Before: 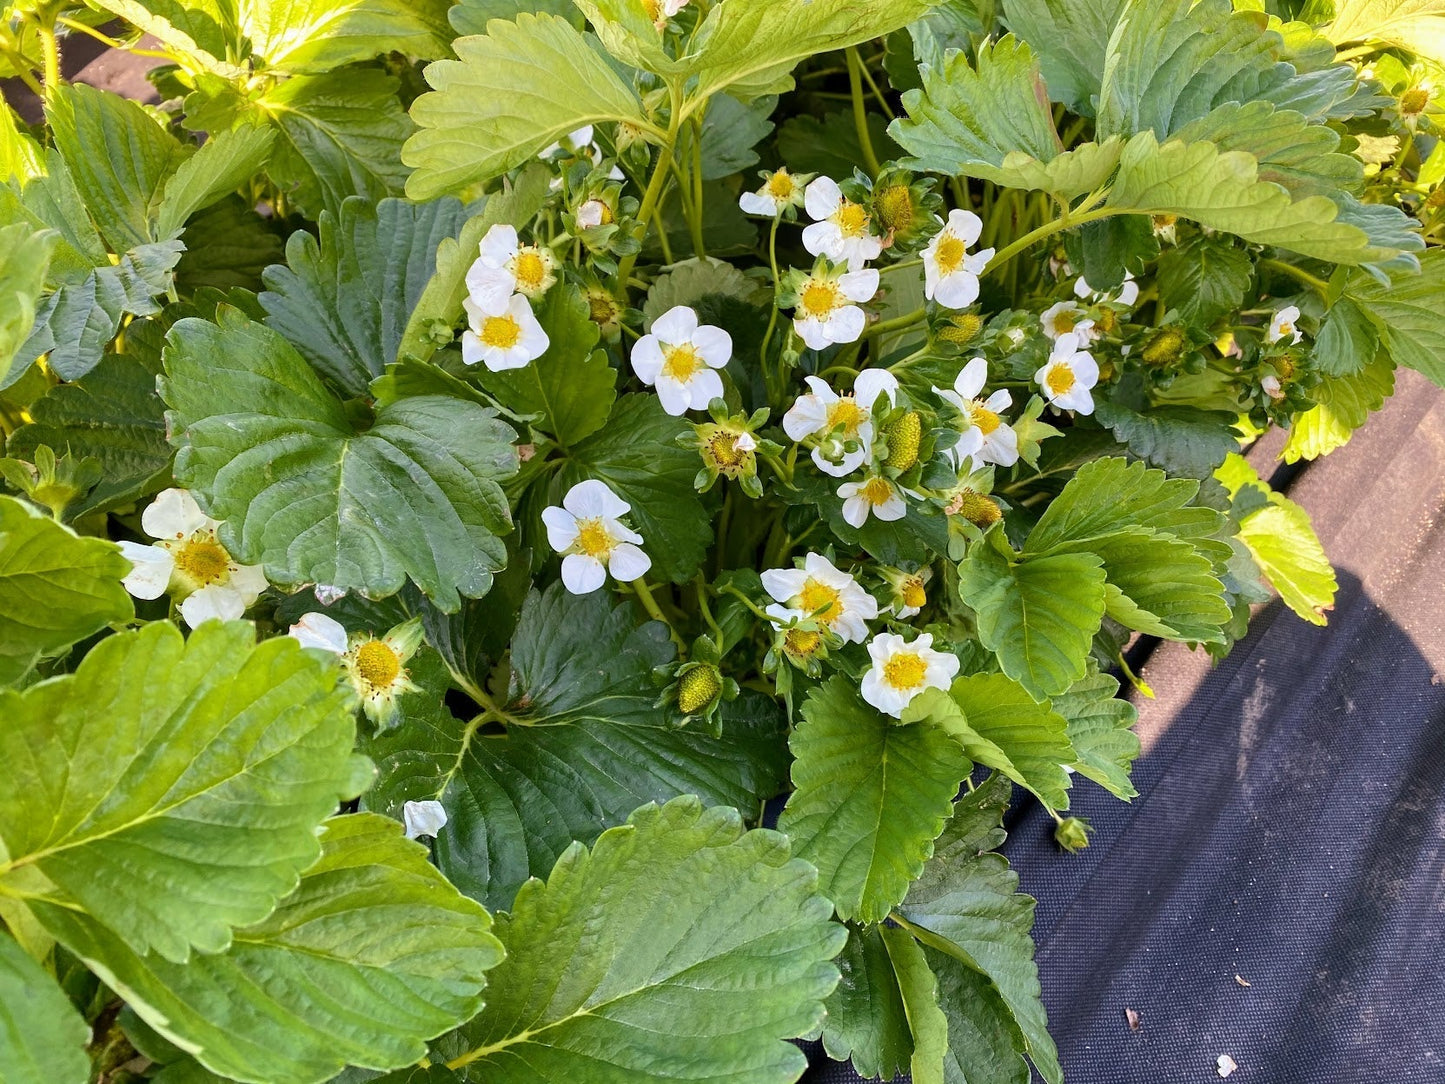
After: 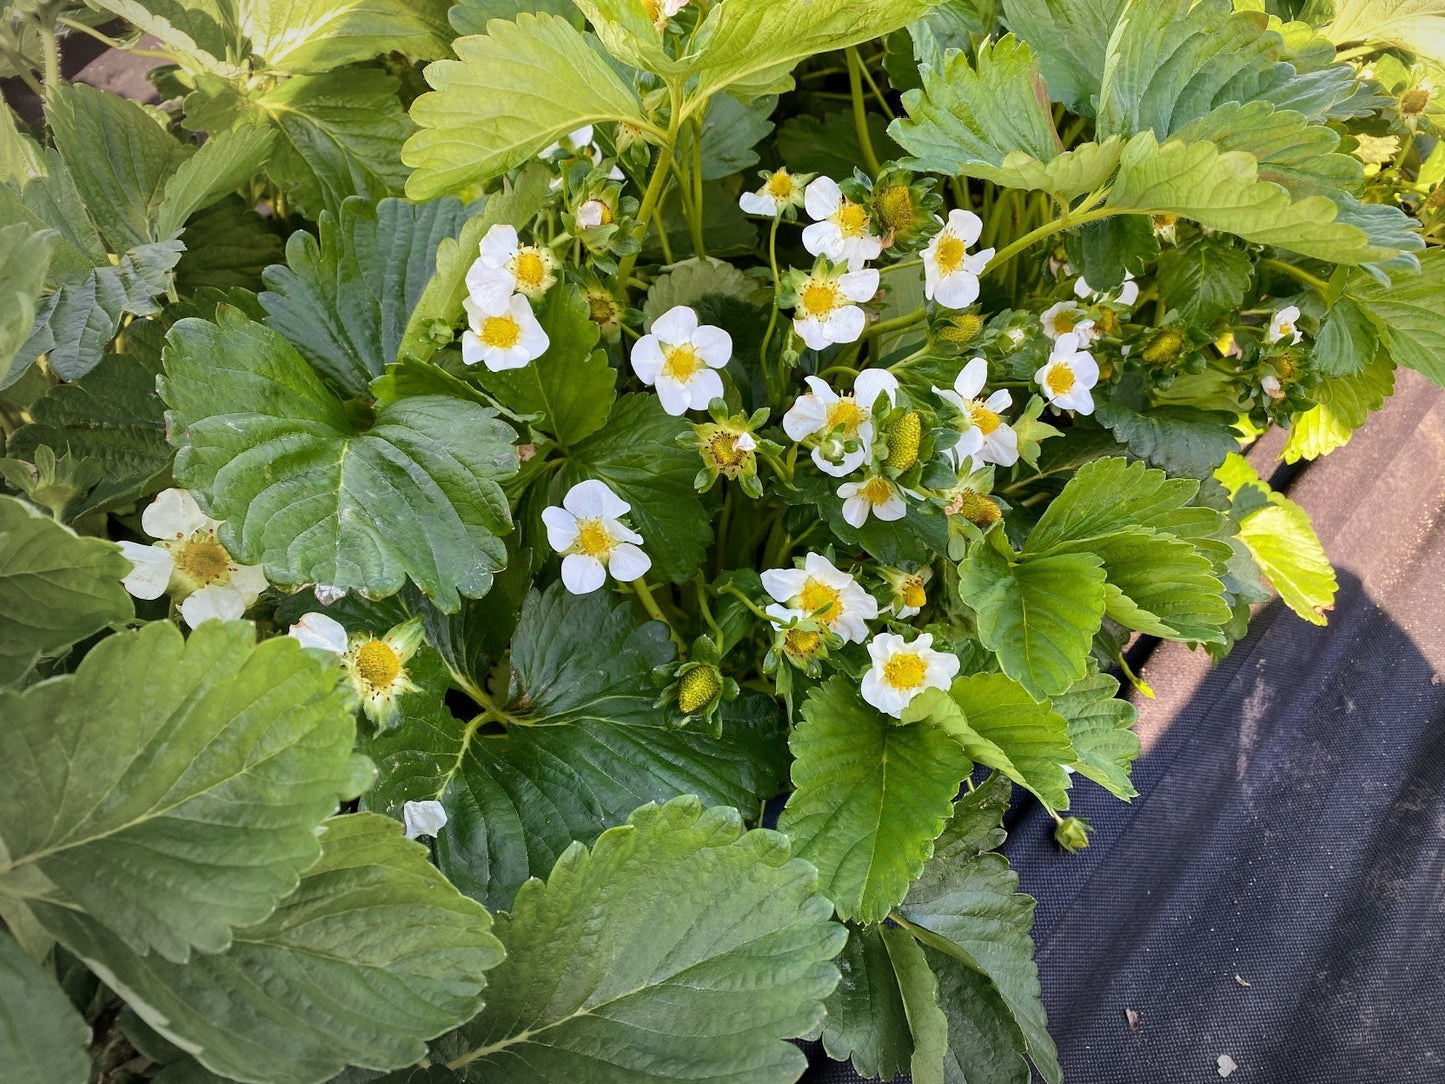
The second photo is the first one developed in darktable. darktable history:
vignetting: fall-off radius 60.15%, center (0.218, -0.24), automatic ratio true
